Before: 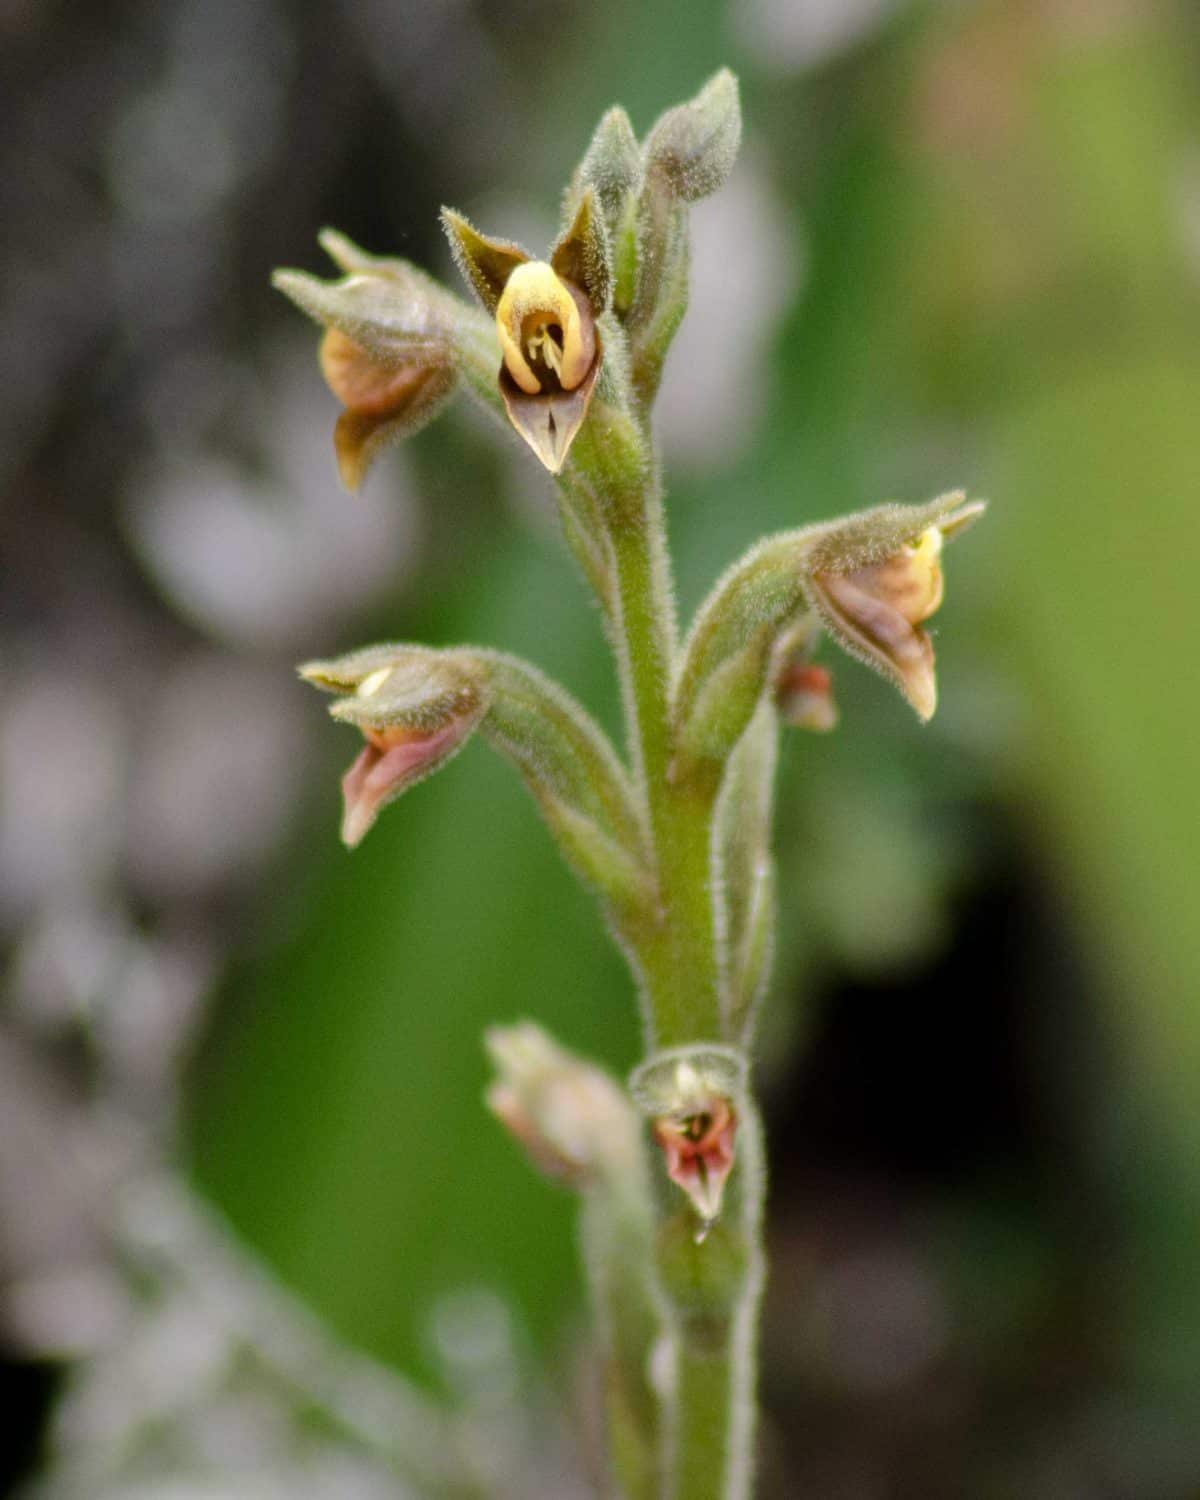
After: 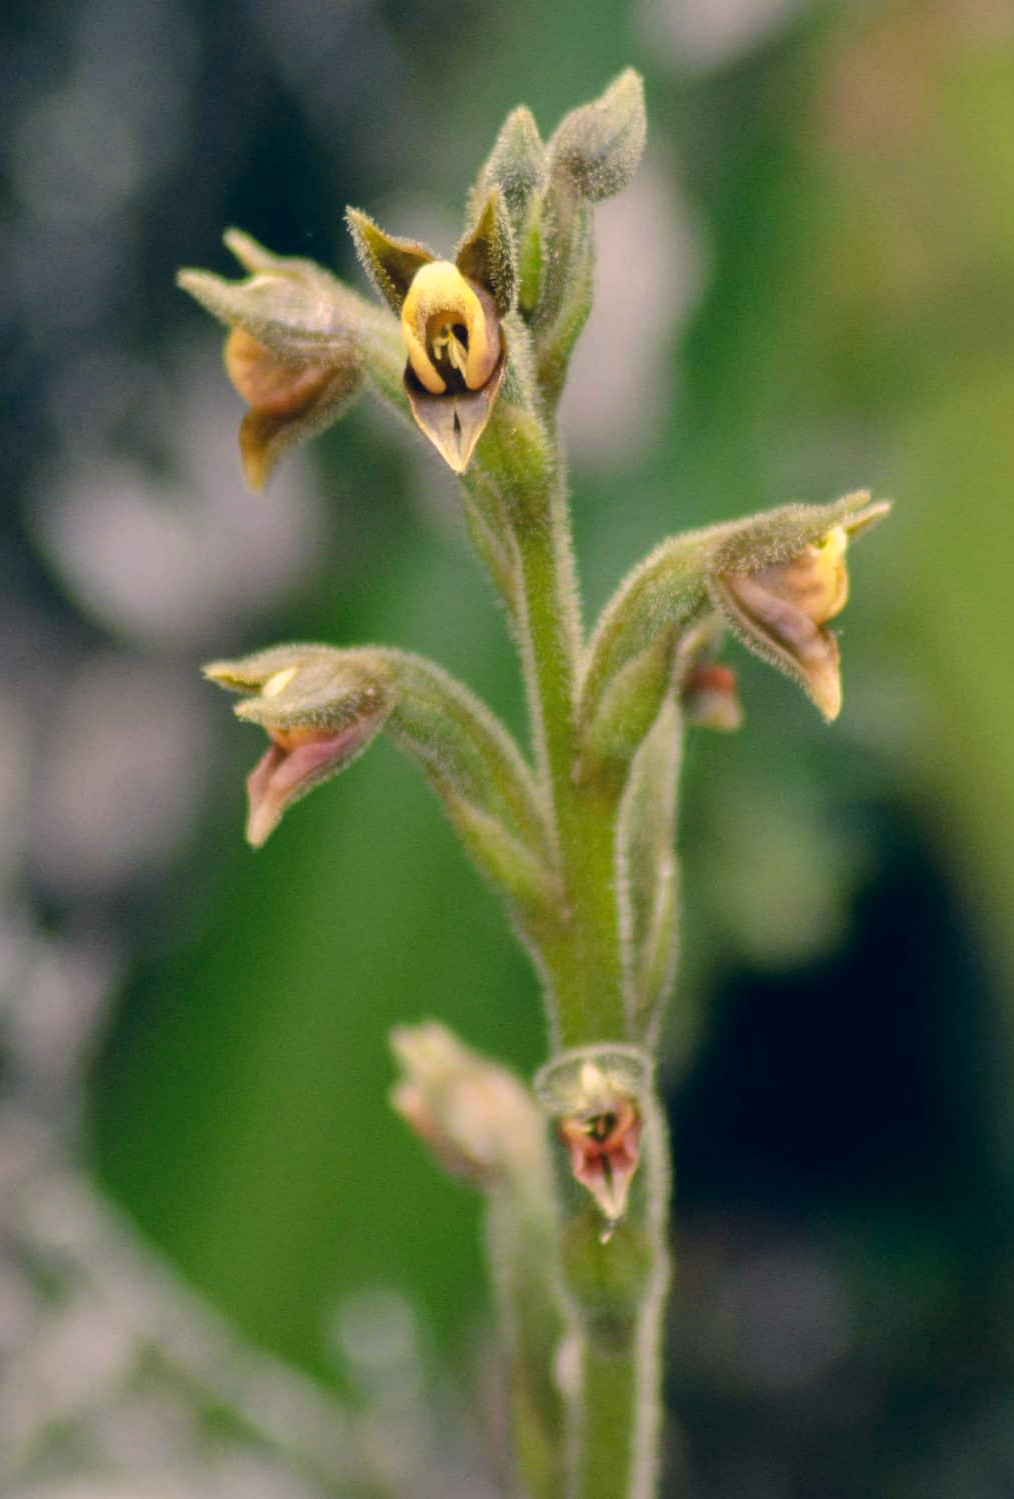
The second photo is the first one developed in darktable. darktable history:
crop: left 7.987%, right 7.443%
exposure: compensate highlight preservation false
color correction: highlights a* 10.27, highlights b* 13.88, shadows a* -10.39, shadows b* -15.07
